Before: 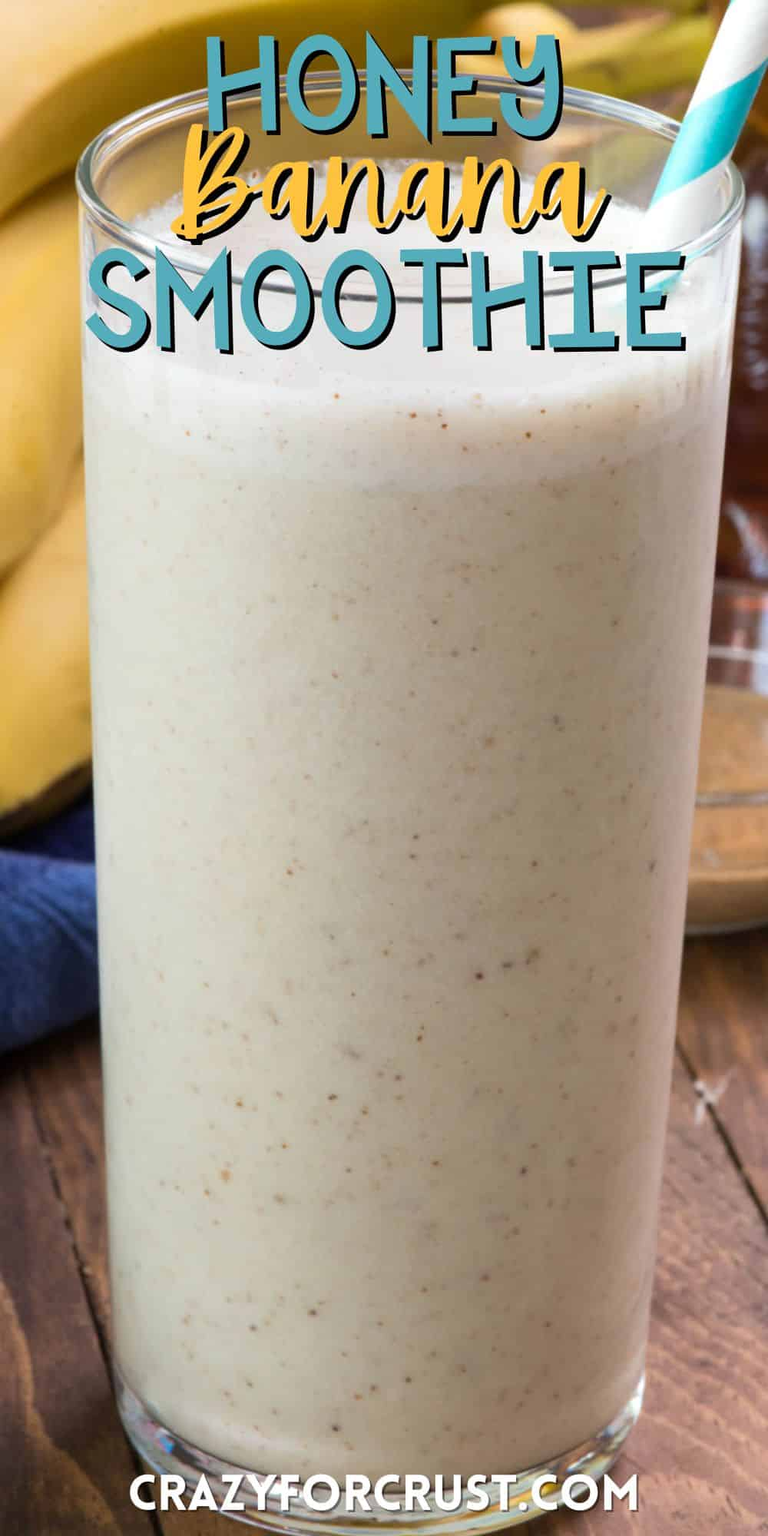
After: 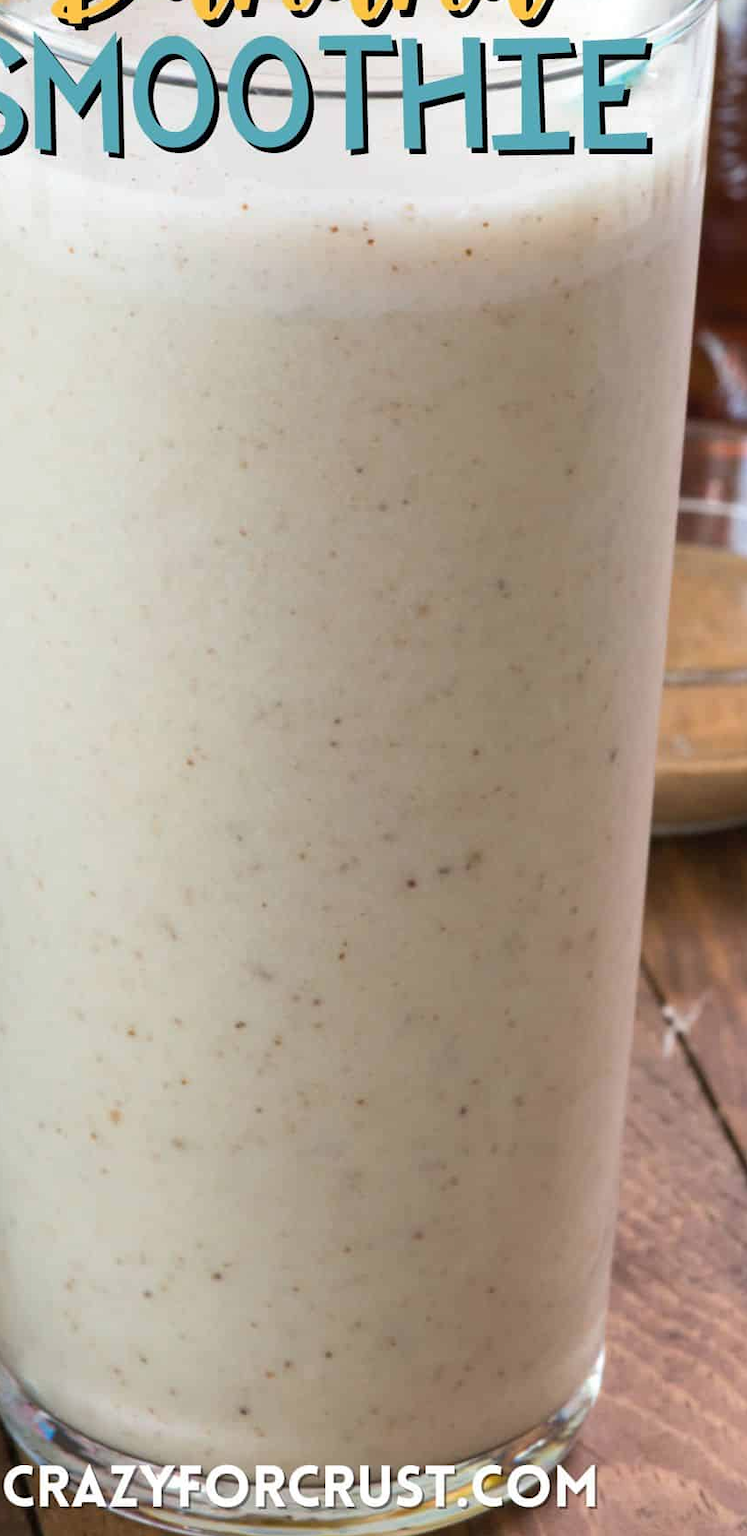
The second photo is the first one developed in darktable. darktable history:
color zones: curves: ch0 [(0.25, 0.5) (0.428, 0.473) (0.75, 0.5)]; ch1 [(0.243, 0.479) (0.398, 0.452) (0.75, 0.5)]
exposure: compensate highlight preservation false
crop: left 16.516%, top 14.256%
